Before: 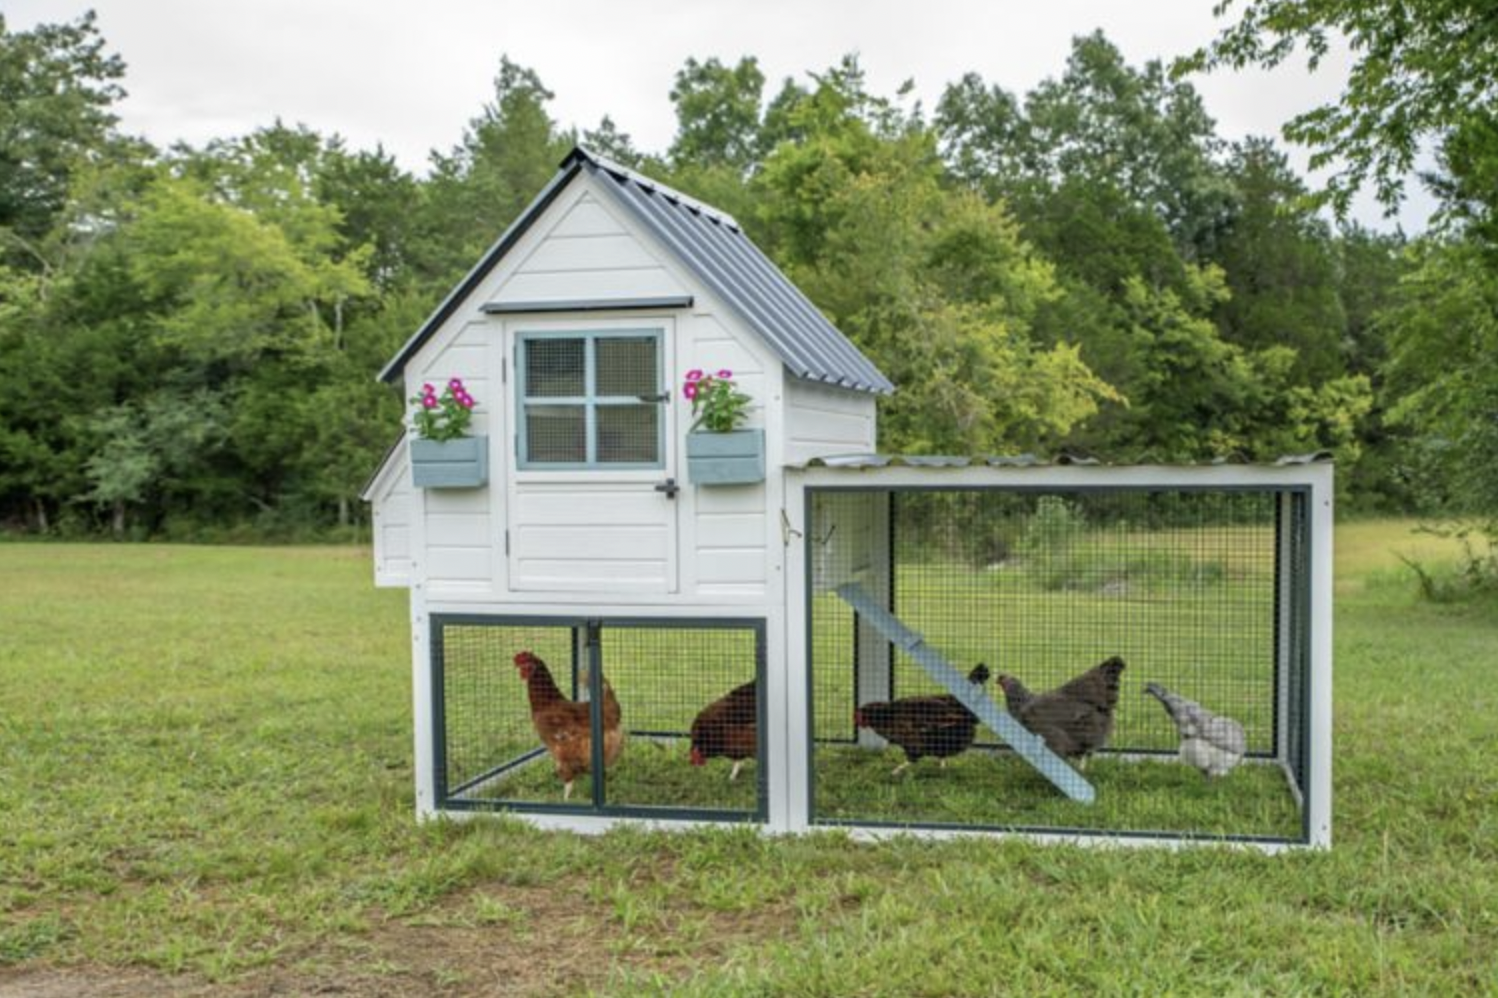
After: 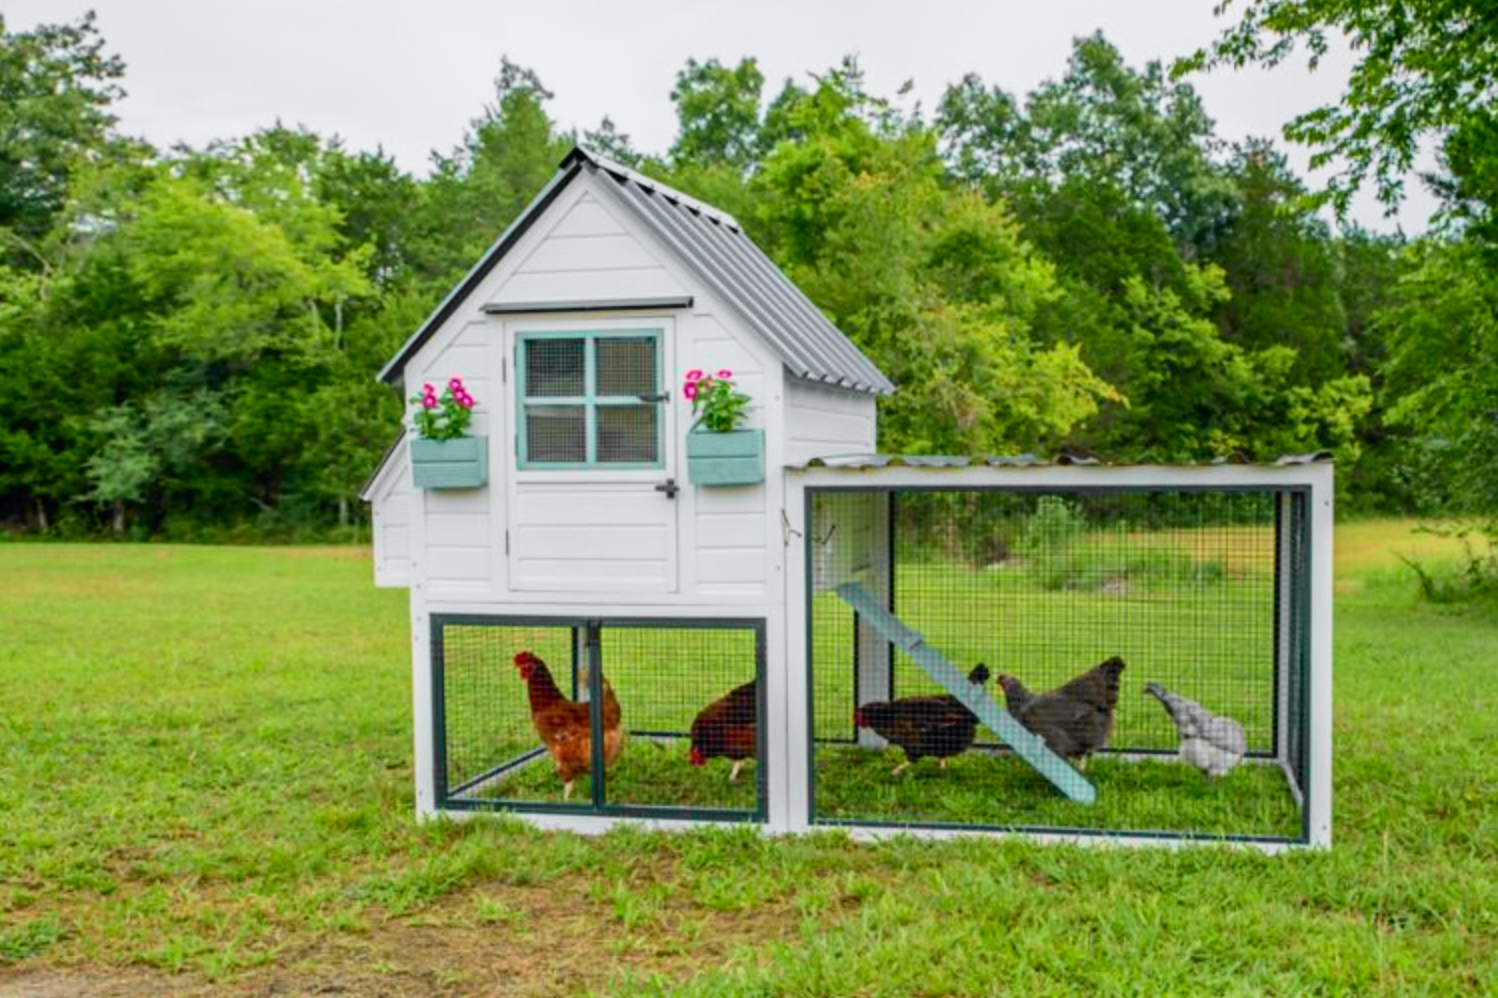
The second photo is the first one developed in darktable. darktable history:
exposure: exposure -0.21 EV, compensate highlight preservation false
tone curve: curves: ch0 [(0, 0) (0.071, 0.047) (0.266, 0.26) (0.491, 0.552) (0.753, 0.818) (1, 0.983)]; ch1 [(0, 0) (0.346, 0.307) (0.408, 0.369) (0.463, 0.443) (0.482, 0.493) (0.502, 0.5) (0.517, 0.518) (0.546, 0.587) (0.588, 0.643) (0.651, 0.709) (1, 1)]; ch2 [(0, 0) (0.346, 0.34) (0.434, 0.46) (0.485, 0.494) (0.5, 0.494) (0.517, 0.503) (0.535, 0.545) (0.583, 0.634) (0.625, 0.686) (1, 1)], color space Lab, independent channels, preserve colors none
